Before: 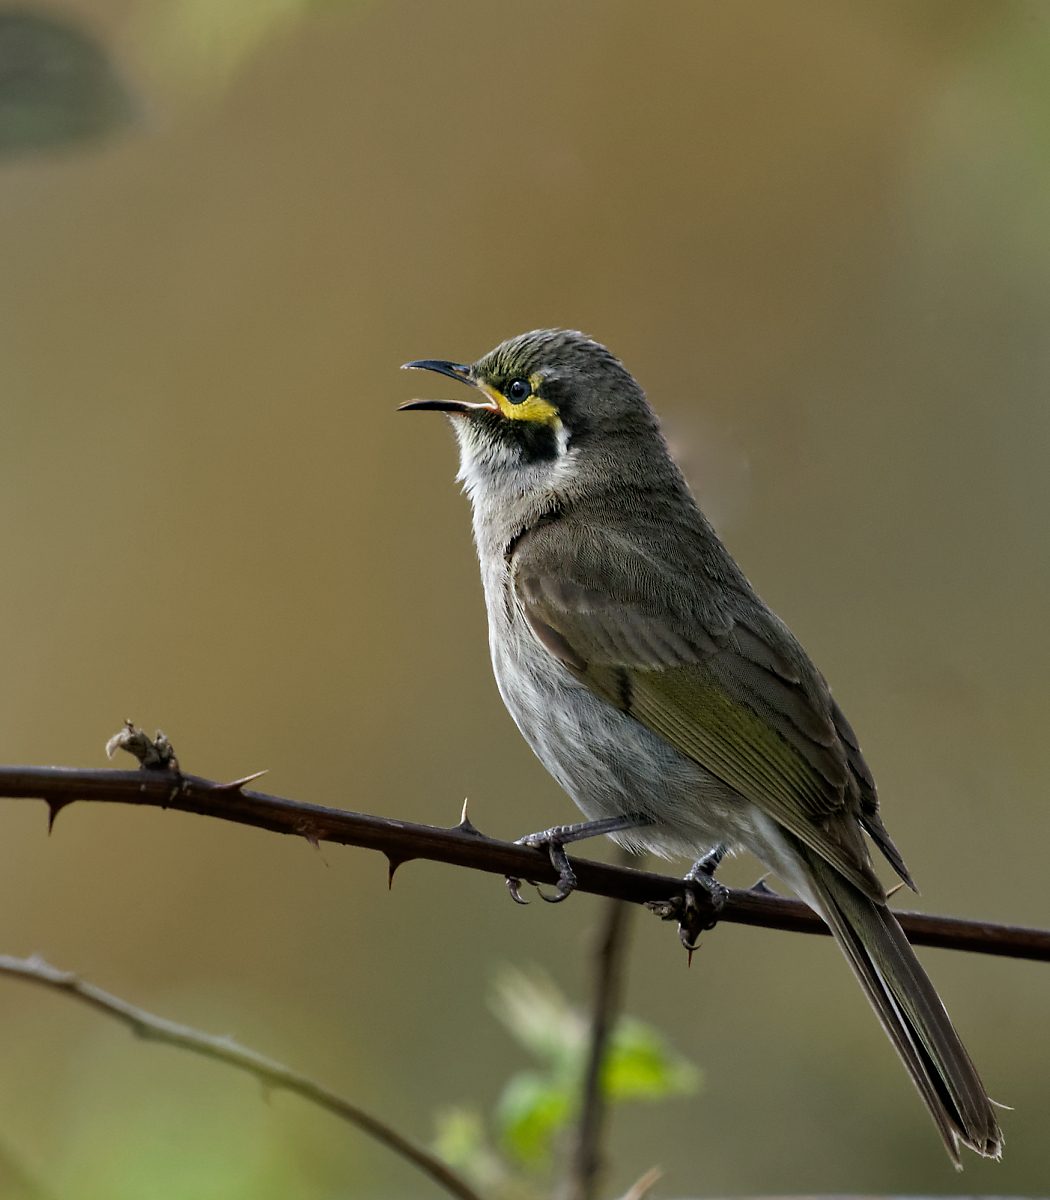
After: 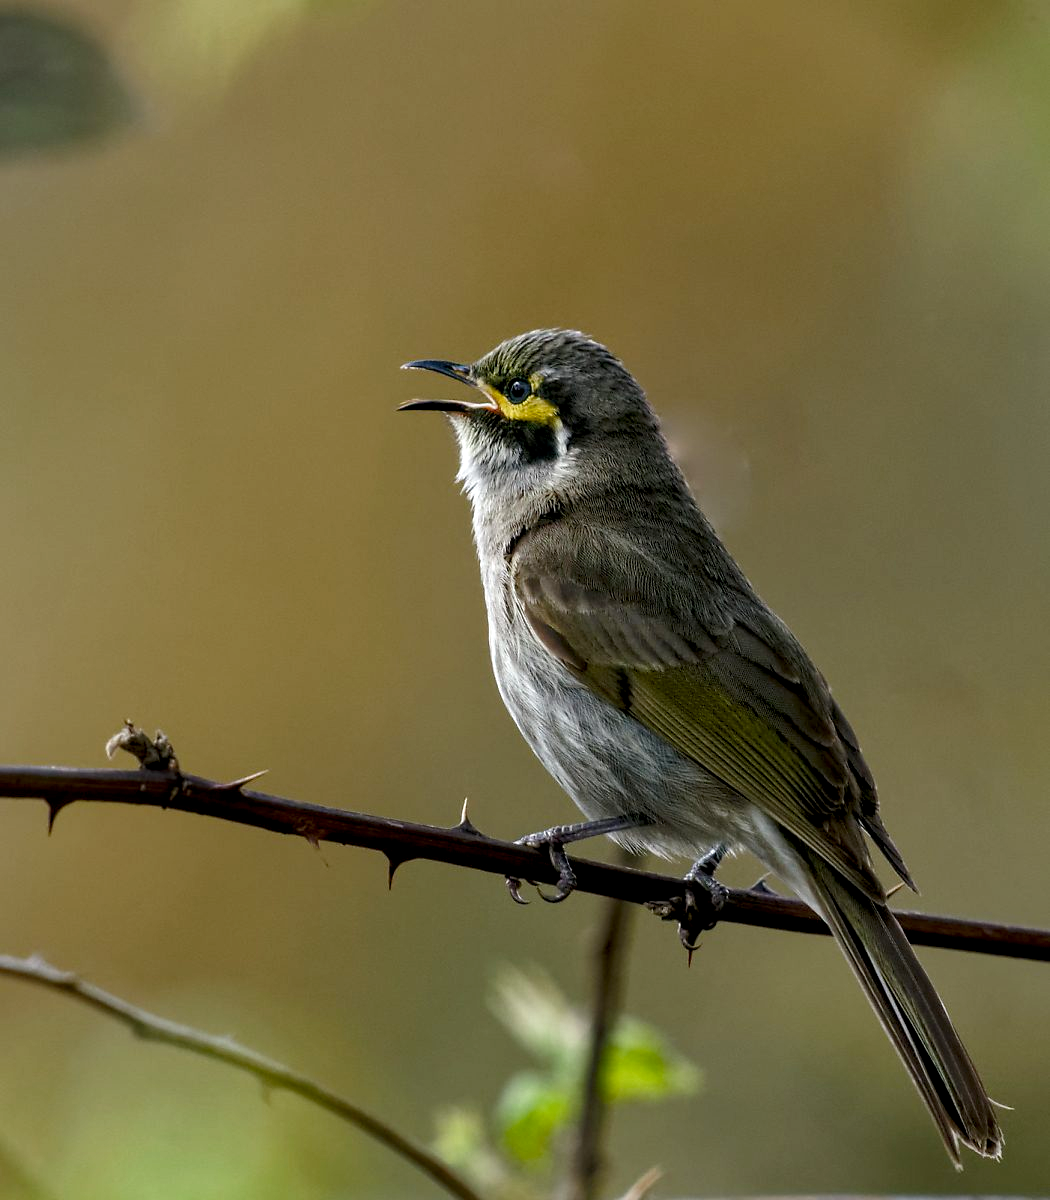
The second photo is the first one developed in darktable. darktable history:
local contrast: detail 130%
color balance rgb: perceptual saturation grading › global saturation 20%, perceptual saturation grading › highlights -25.75%, perceptual saturation grading › shadows 25.971%, perceptual brilliance grading › highlights 3.056%
